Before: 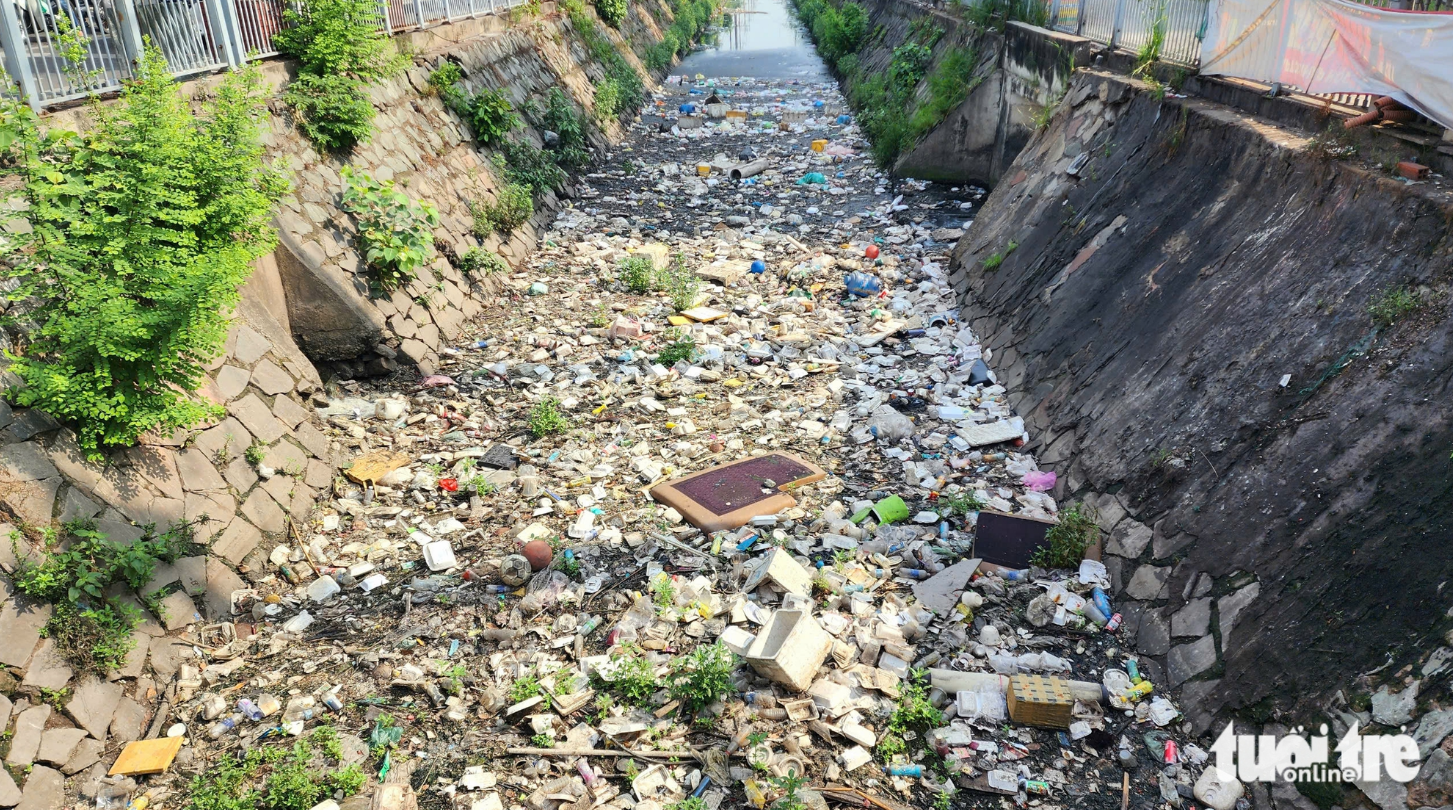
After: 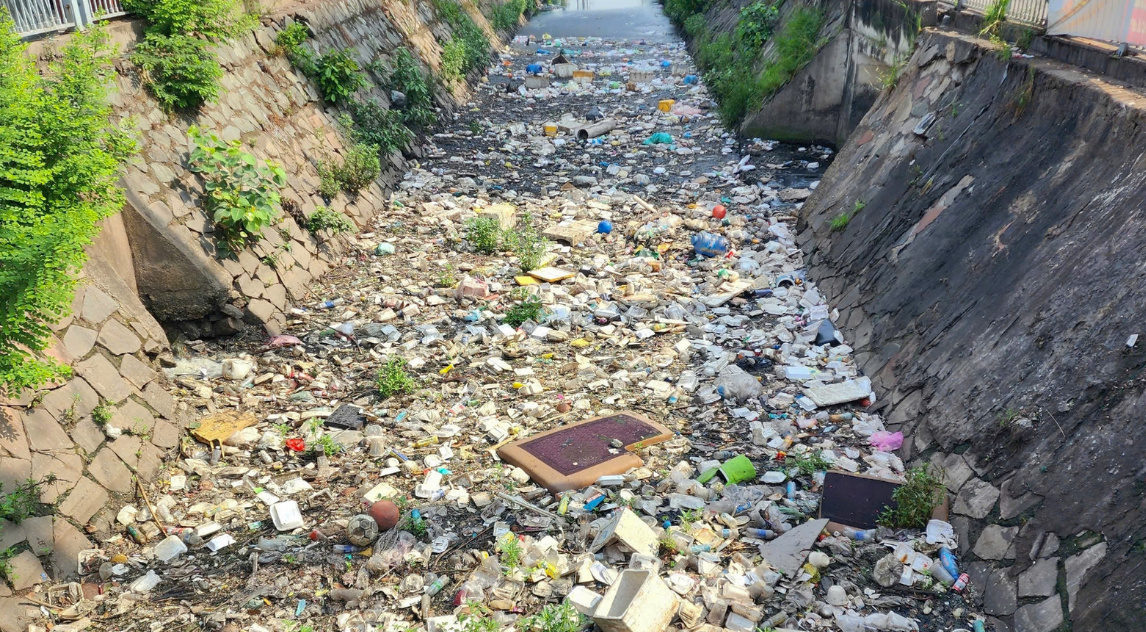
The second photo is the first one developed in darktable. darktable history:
shadows and highlights: on, module defaults
contrast brightness saturation: contrast 0.079, saturation 0.019
crop and rotate: left 10.591%, top 5.05%, right 10.497%, bottom 16.888%
